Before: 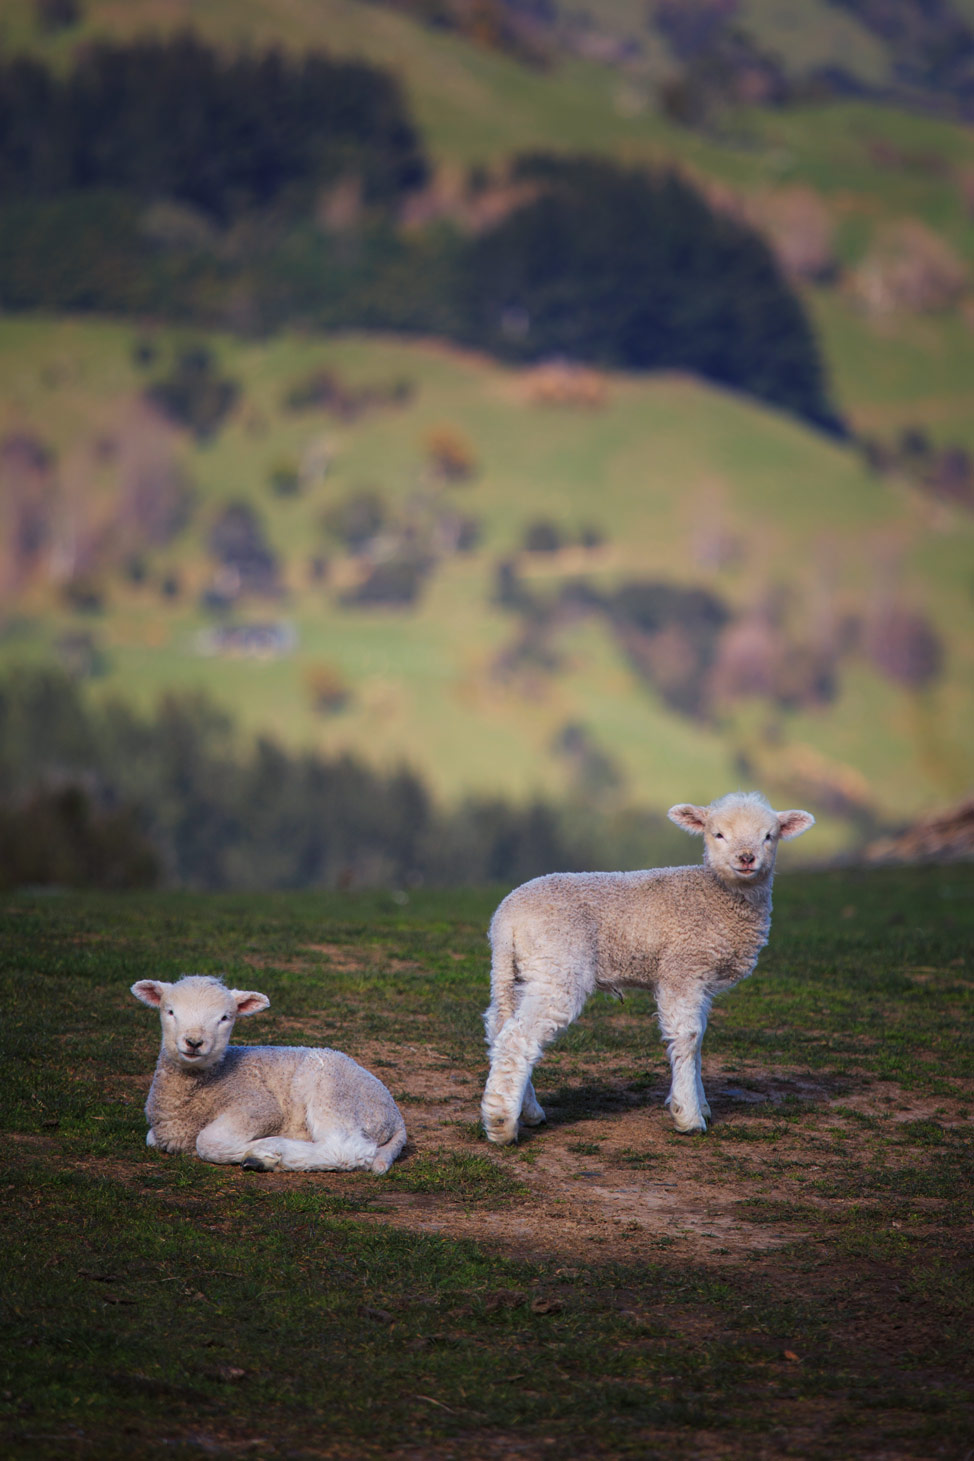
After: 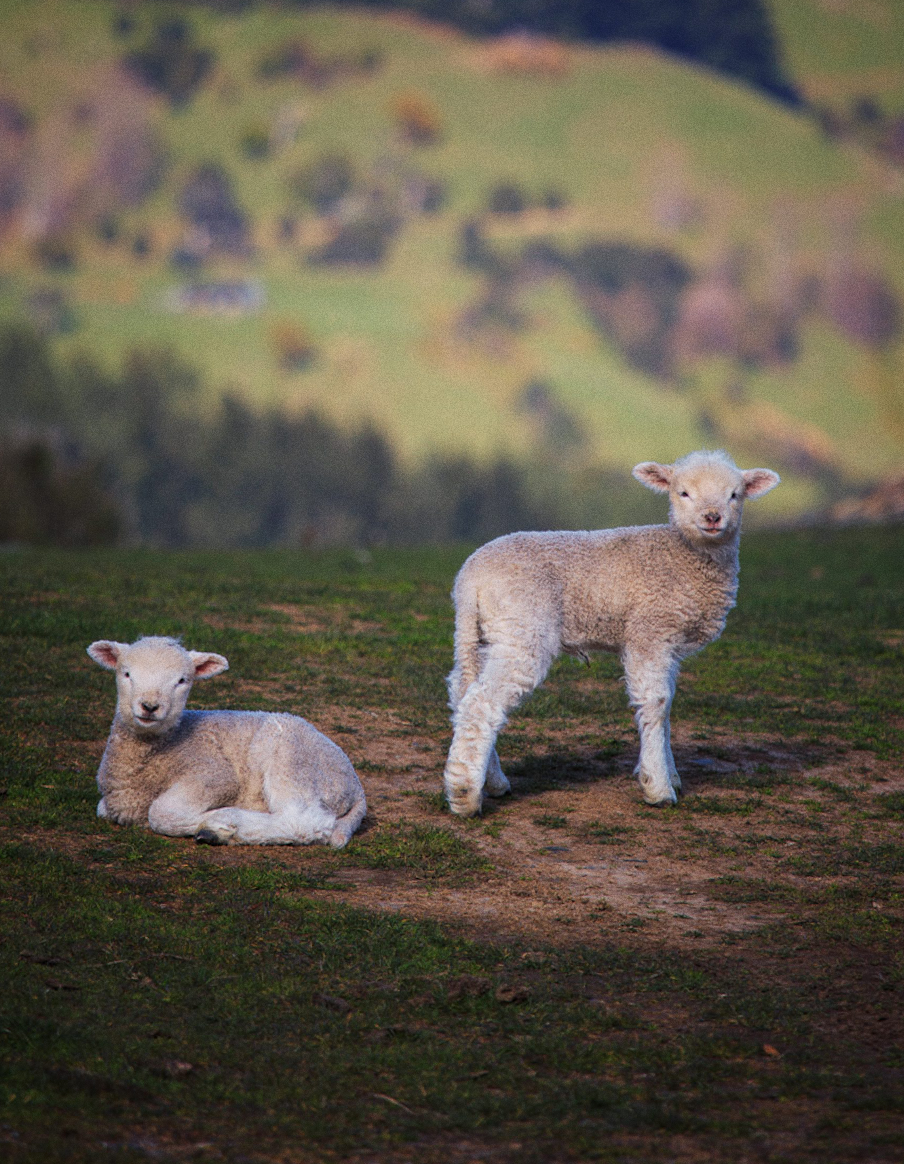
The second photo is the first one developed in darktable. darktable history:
rotate and perspective: rotation 0.215°, lens shift (vertical) -0.139, crop left 0.069, crop right 0.939, crop top 0.002, crop bottom 0.996
crop and rotate: top 19.998%
grain: coarseness 0.47 ISO
